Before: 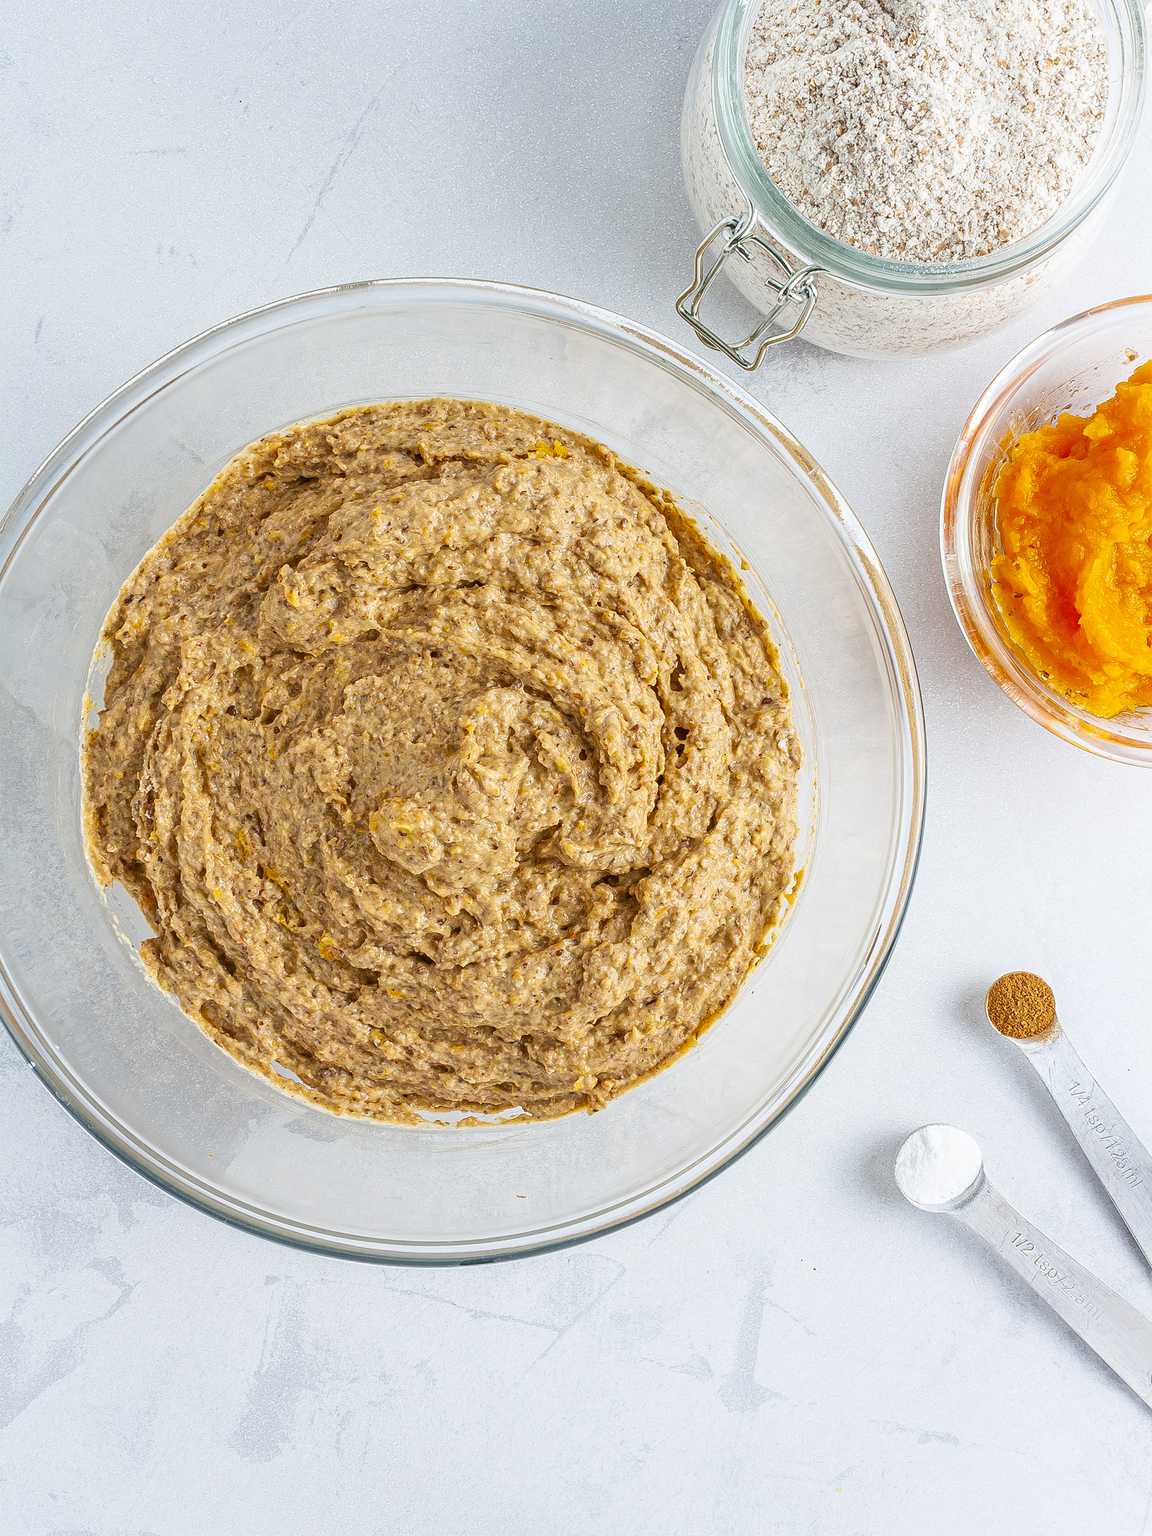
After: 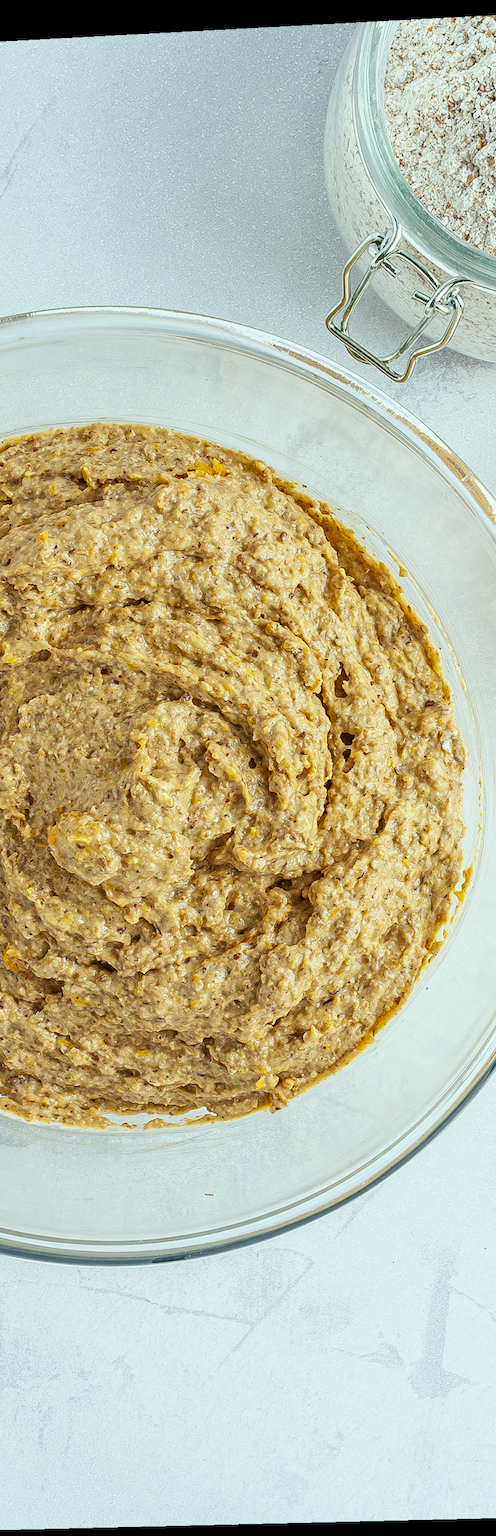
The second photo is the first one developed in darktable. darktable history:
crop: left 28.583%, right 29.231%
color correction: highlights a* -6.69, highlights b* 0.49
rotate and perspective: rotation -2.22°, lens shift (horizontal) -0.022, automatic cropping off
